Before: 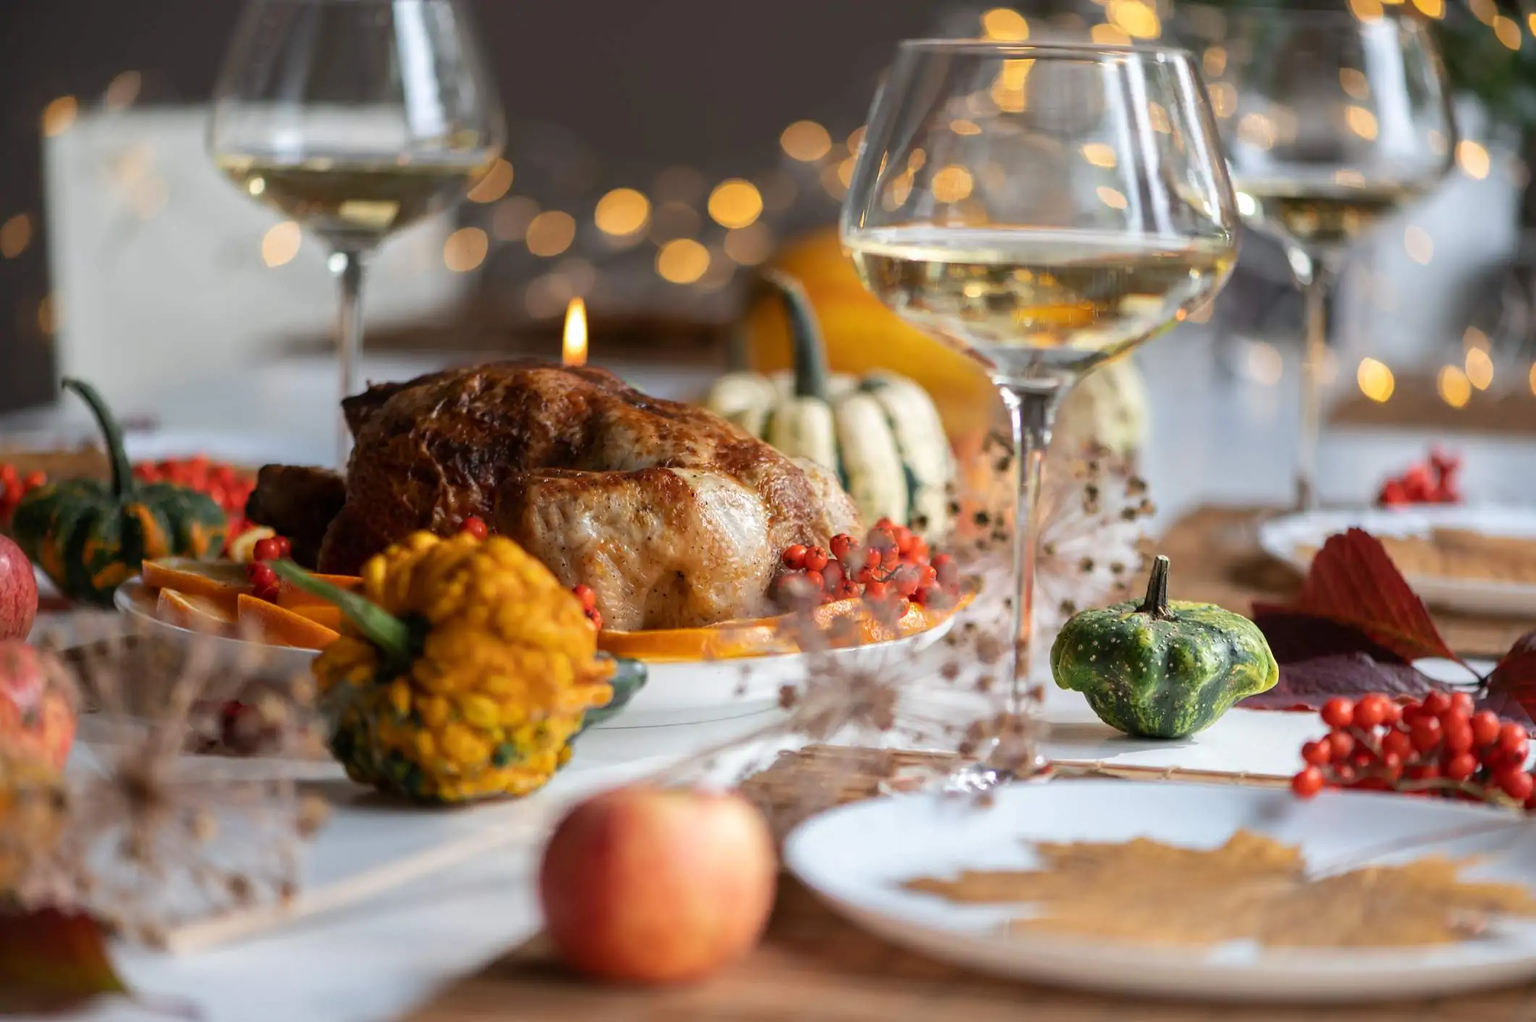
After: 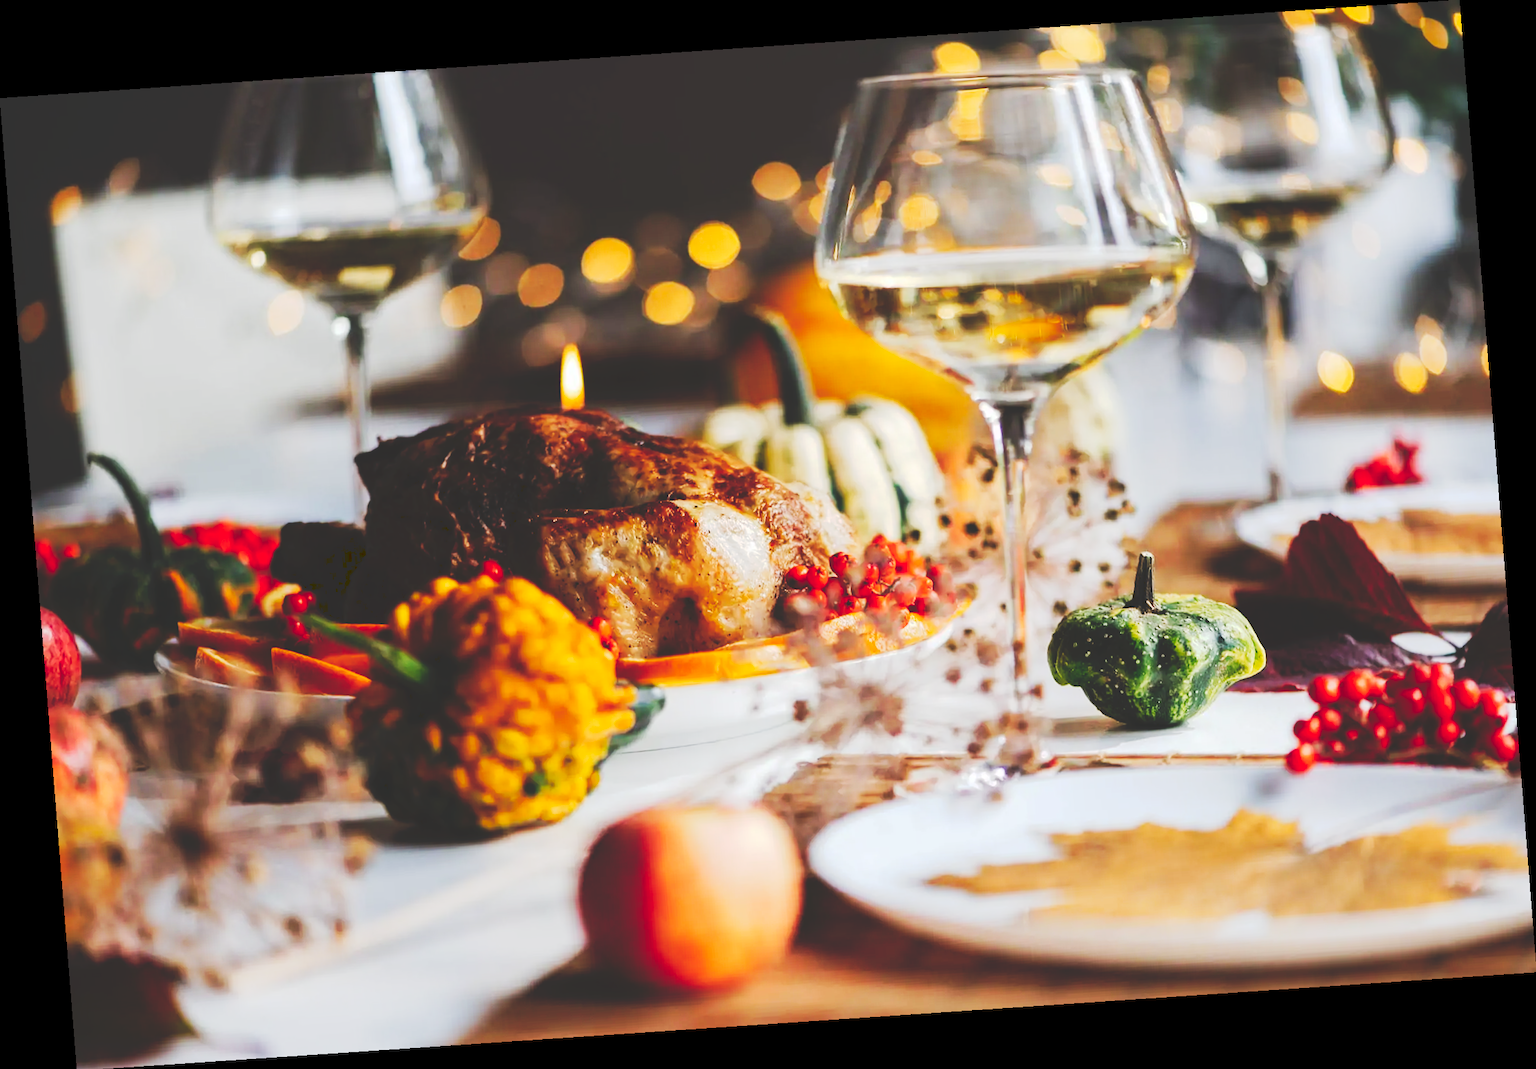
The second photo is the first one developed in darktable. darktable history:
rotate and perspective: rotation -4.2°, shear 0.006, automatic cropping off
tone curve: curves: ch0 [(0, 0) (0.003, 0.184) (0.011, 0.184) (0.025, 0.189) (0.044, 0.192) (0.069, 0.194) (0.1, 0.2) (0.136, 0.202) (0.177, 0.206) (0.224, 0.214) (0.277, 0.243) (0.335, 0.297) (0.399, 0.39) (0.468, 0.508) (0.543, 0.653) (0.623, 0.754) (0.709, 0.834) (0.801, 0.887) (0.898, 0.925) (1, 1)], preserve colors none
